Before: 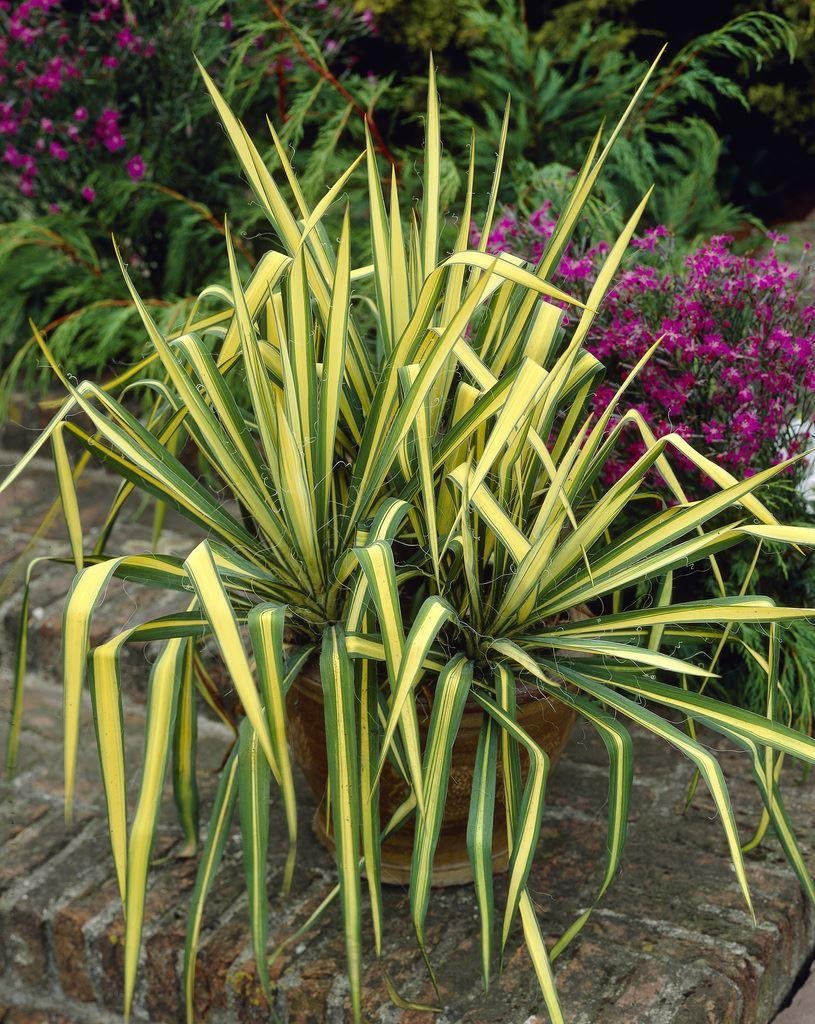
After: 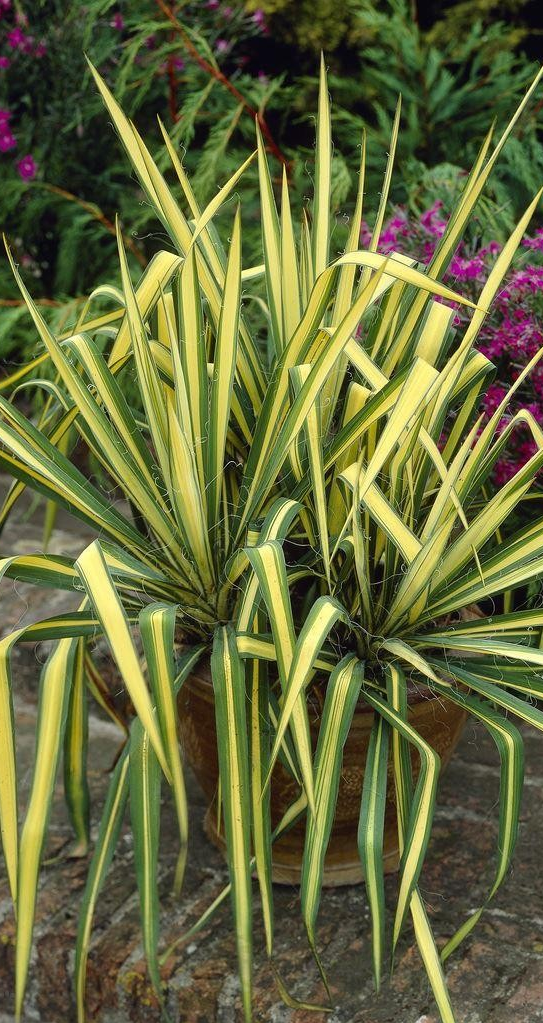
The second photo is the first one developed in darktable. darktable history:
crop and rotate: left 13.44%, right 19.894%
